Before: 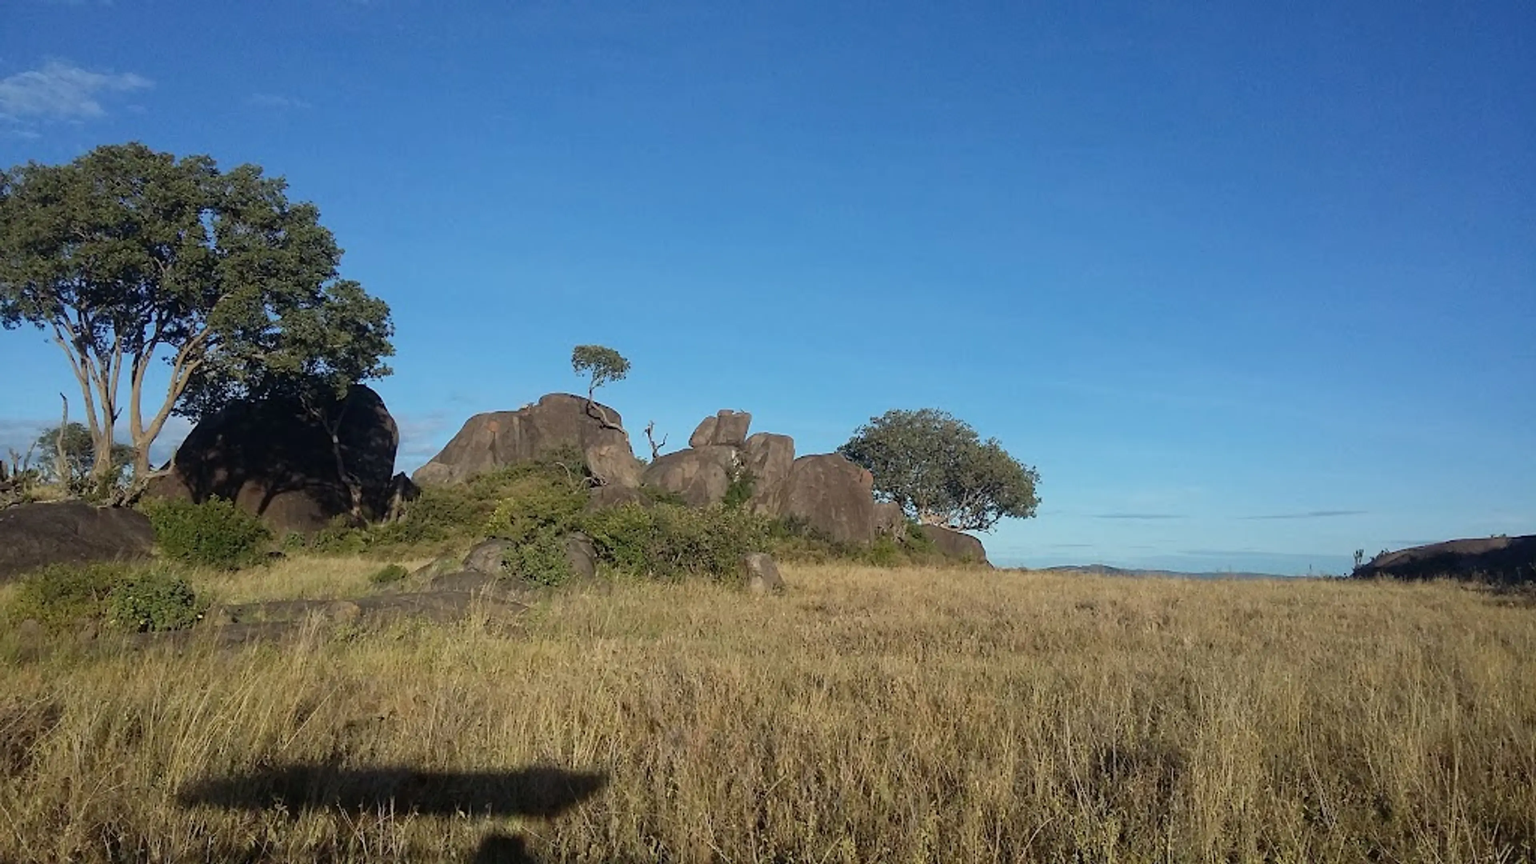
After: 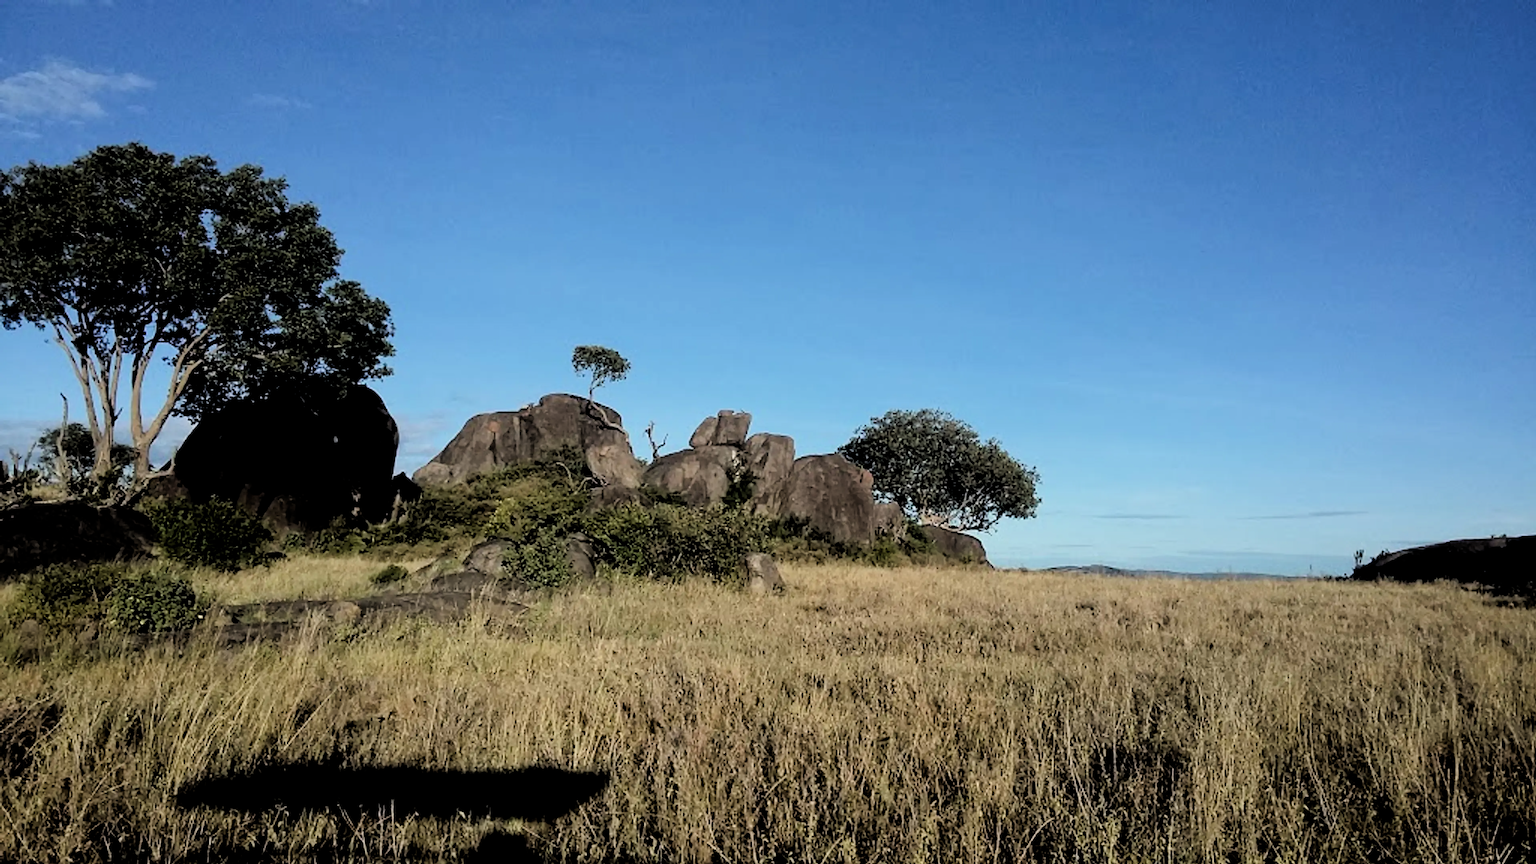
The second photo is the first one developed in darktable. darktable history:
filmic rgb: middle gray luminance 13.36%, black relative exposure -2.06 EV, white relative exposure 3.08 EV, target black luminance 0%, hardness 1.81, latitude 59.16%, contrast 1.72, highlights saturation mix 4.93%, shadows ↔ highlights balance -37.26%
